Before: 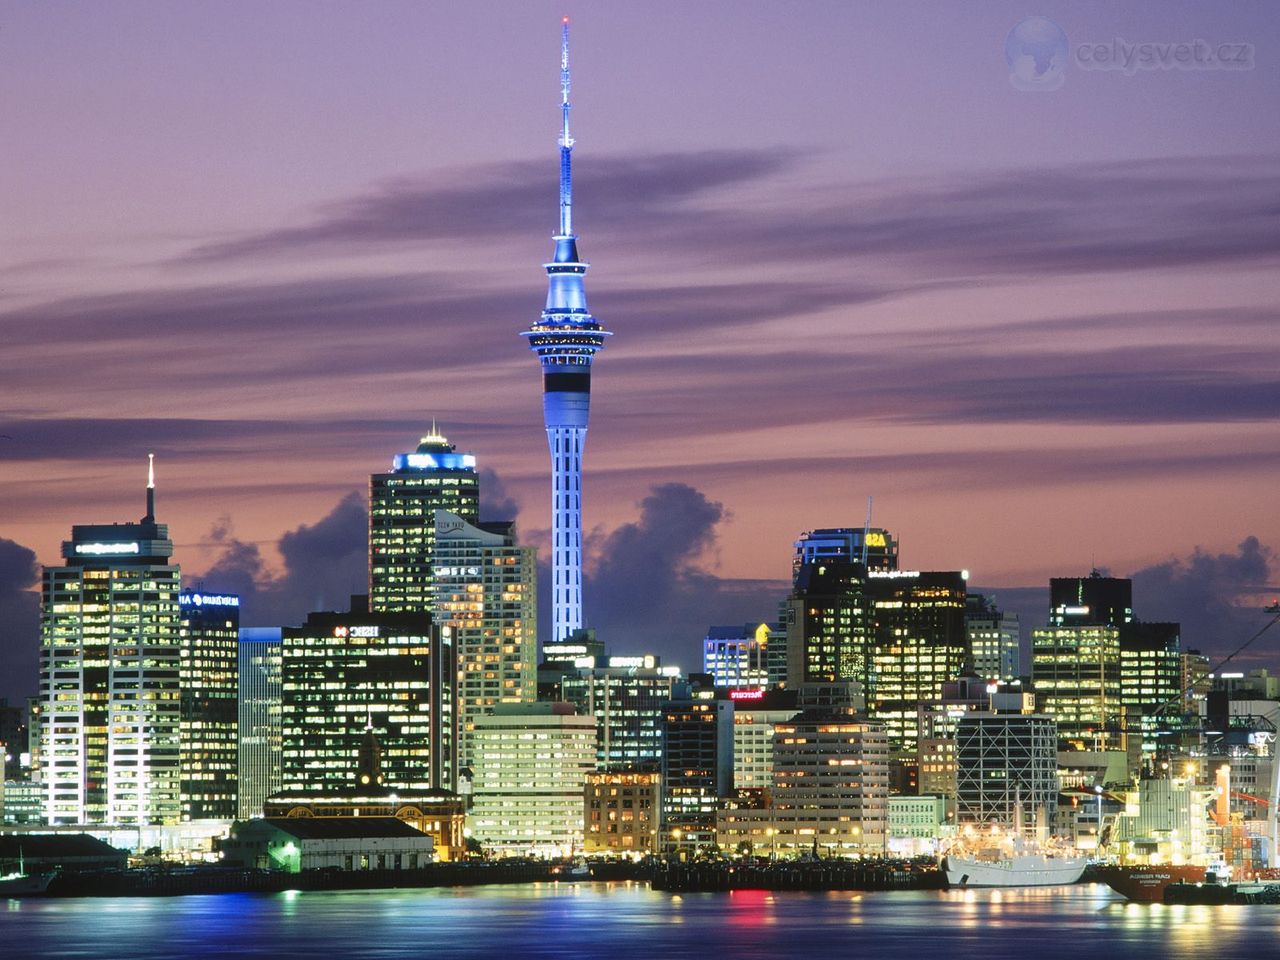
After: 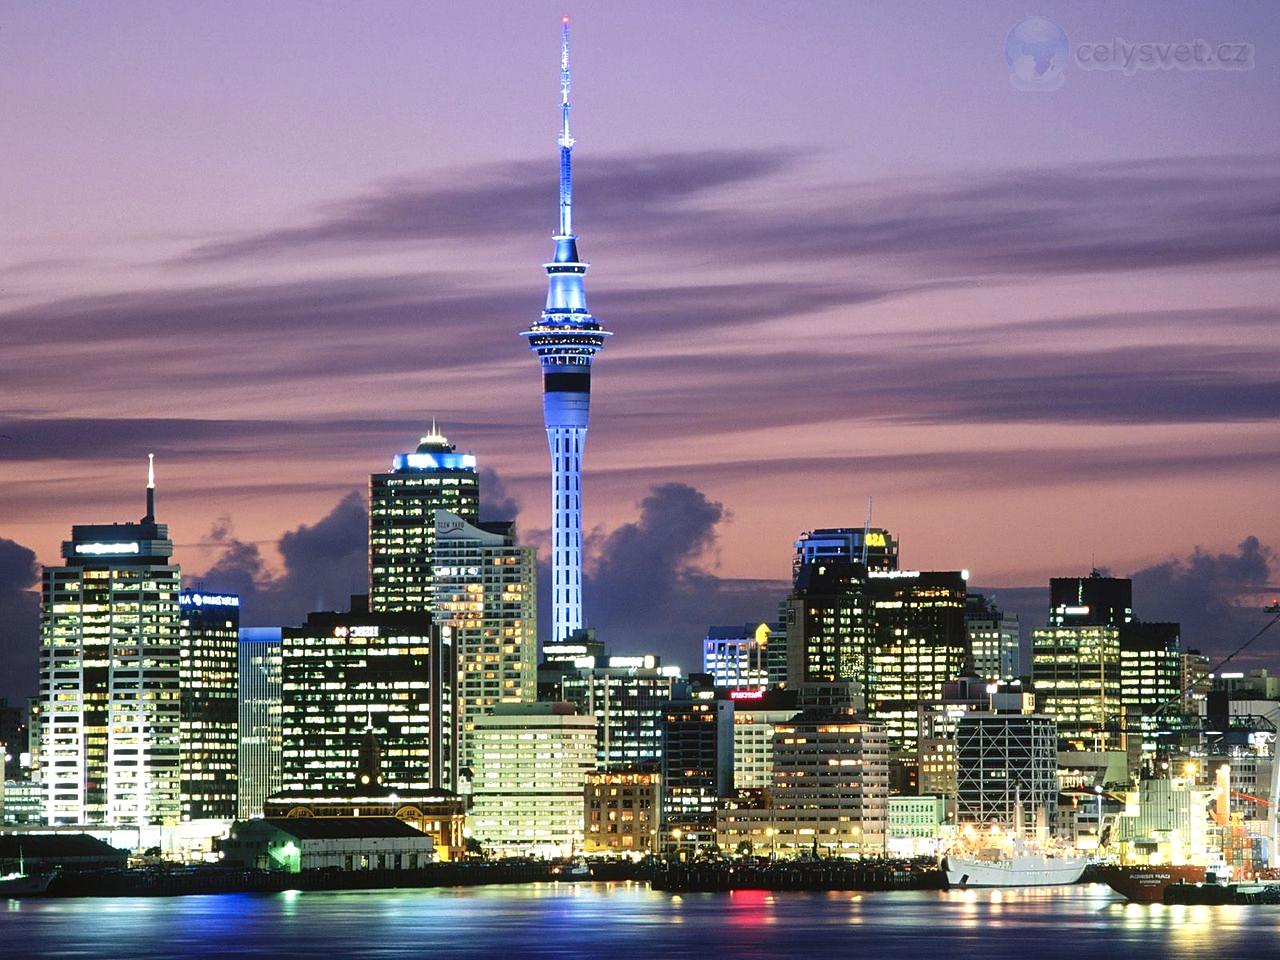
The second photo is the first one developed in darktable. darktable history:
tone equalizer: -8 EV -0.426 EV, -7 EV -0.414 EV, -6 EV -0.338 EV, -5 EV -0.235 EV, -3 EV 0.194 EV, -2 EV 0.35 EV, -1 EV 0.38 EV, +0 EV 0.438 EV, edges refinement/feathering 500, mask exposure compensation -1.57 EV, preserve details no
sharpen: amount 0.204
